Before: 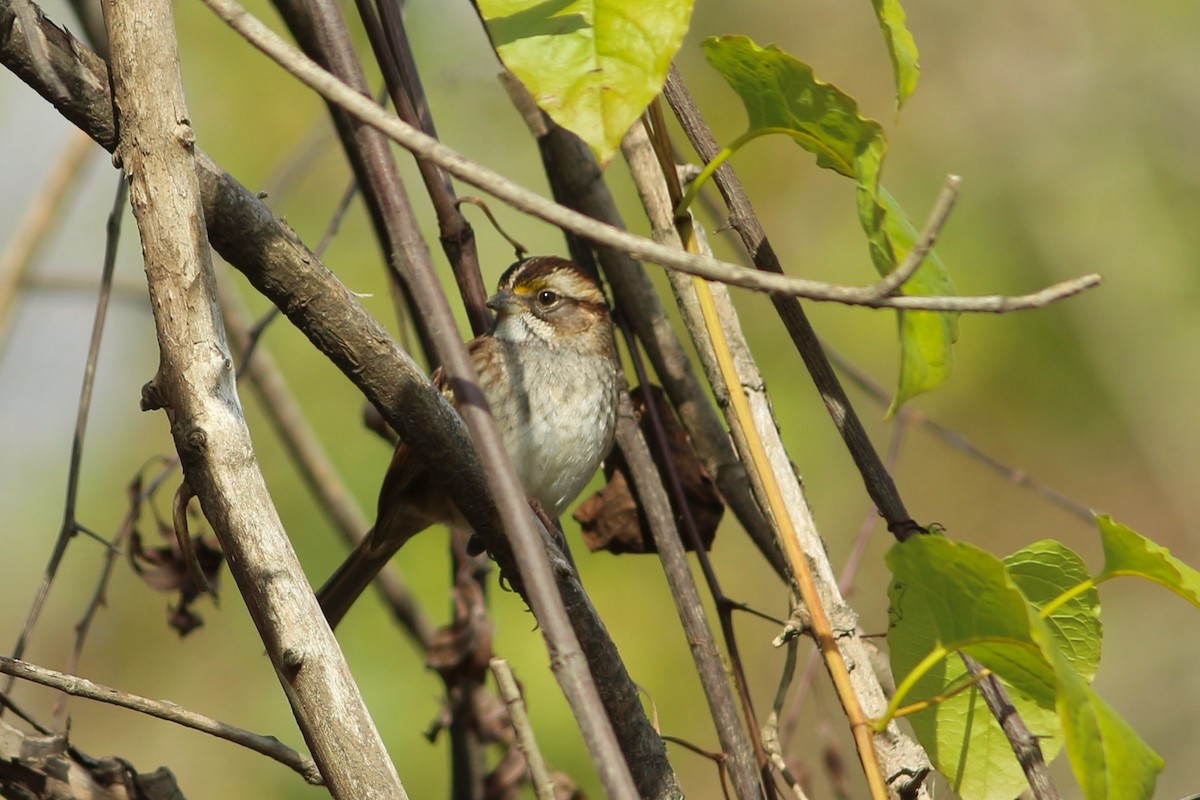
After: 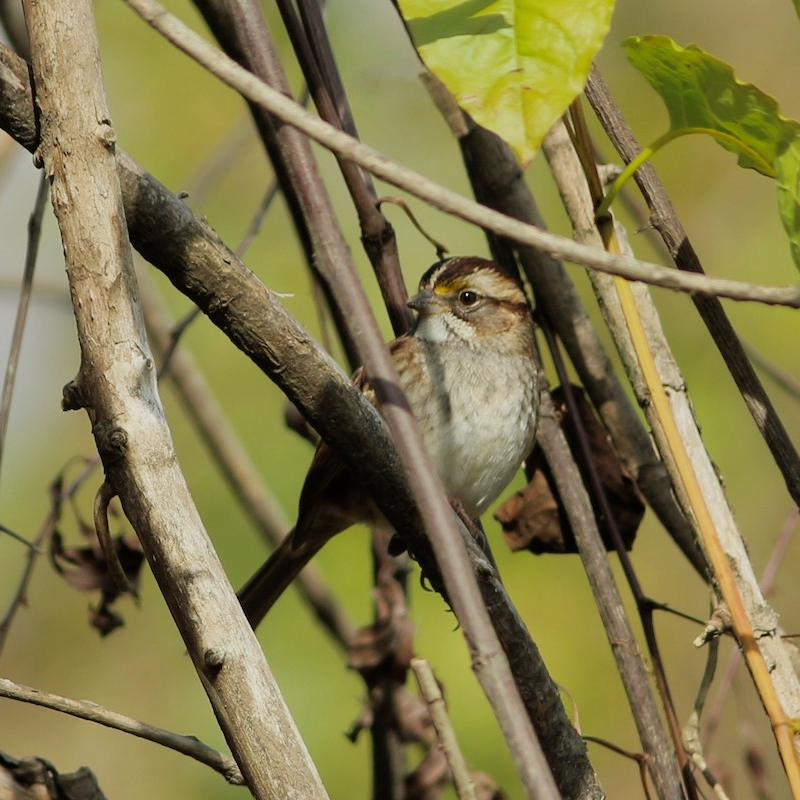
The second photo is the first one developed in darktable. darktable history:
filmic rgb: white relative exposure 3.8 EV, hardness 4.35
crop and rotate: left 6.617%, right 26.717%
